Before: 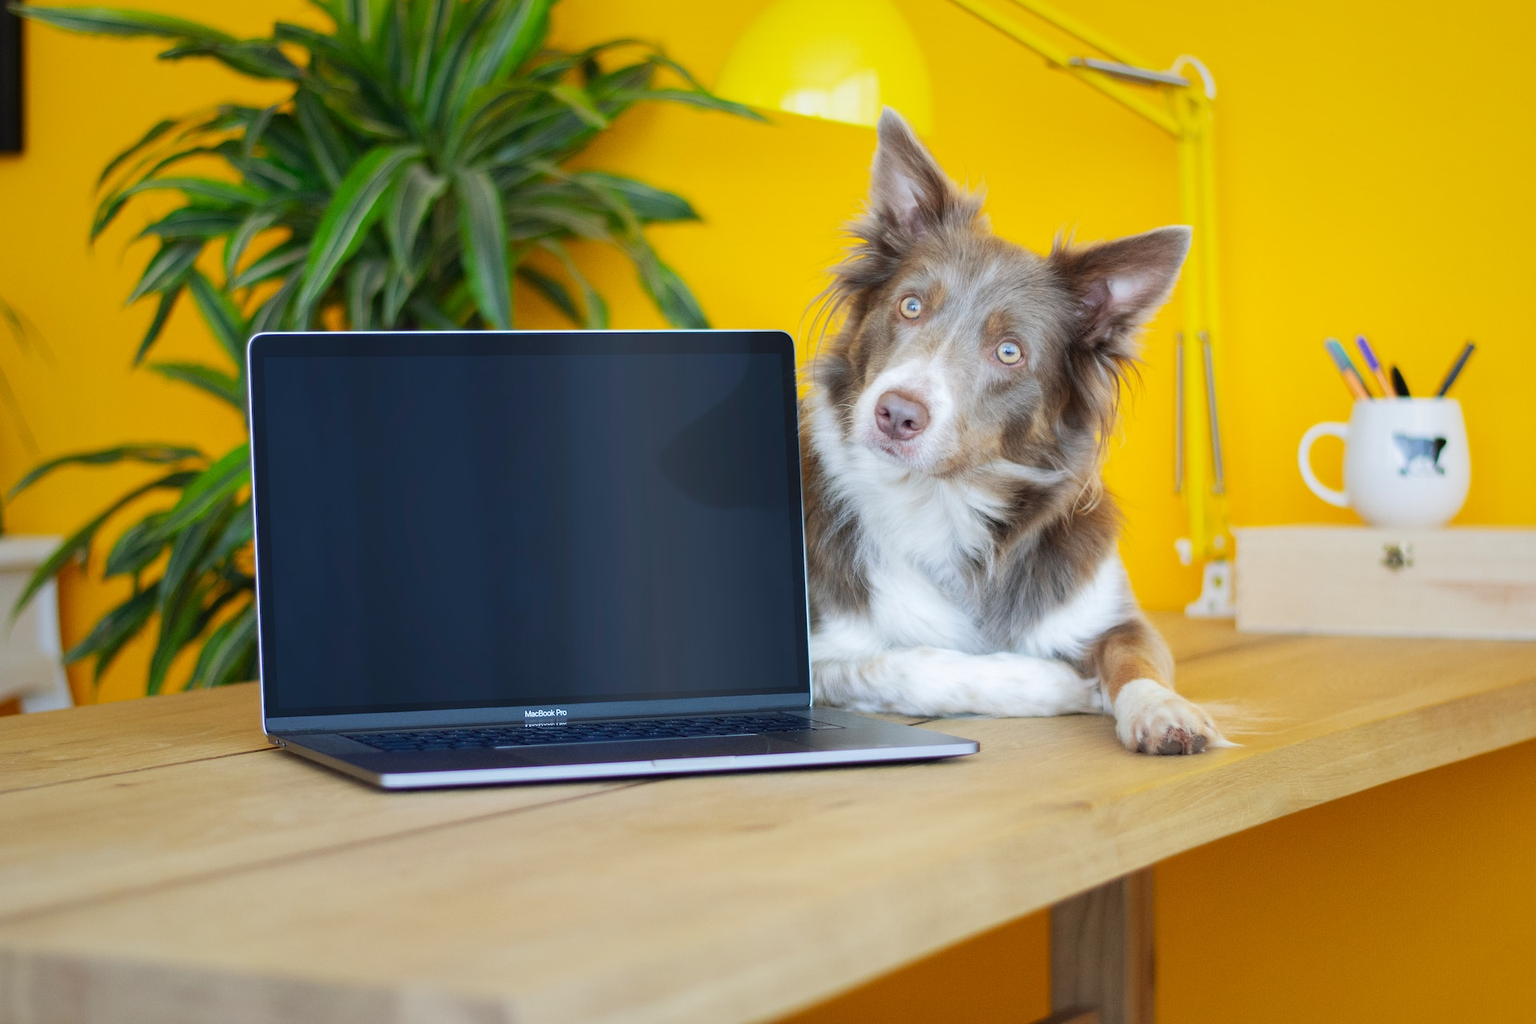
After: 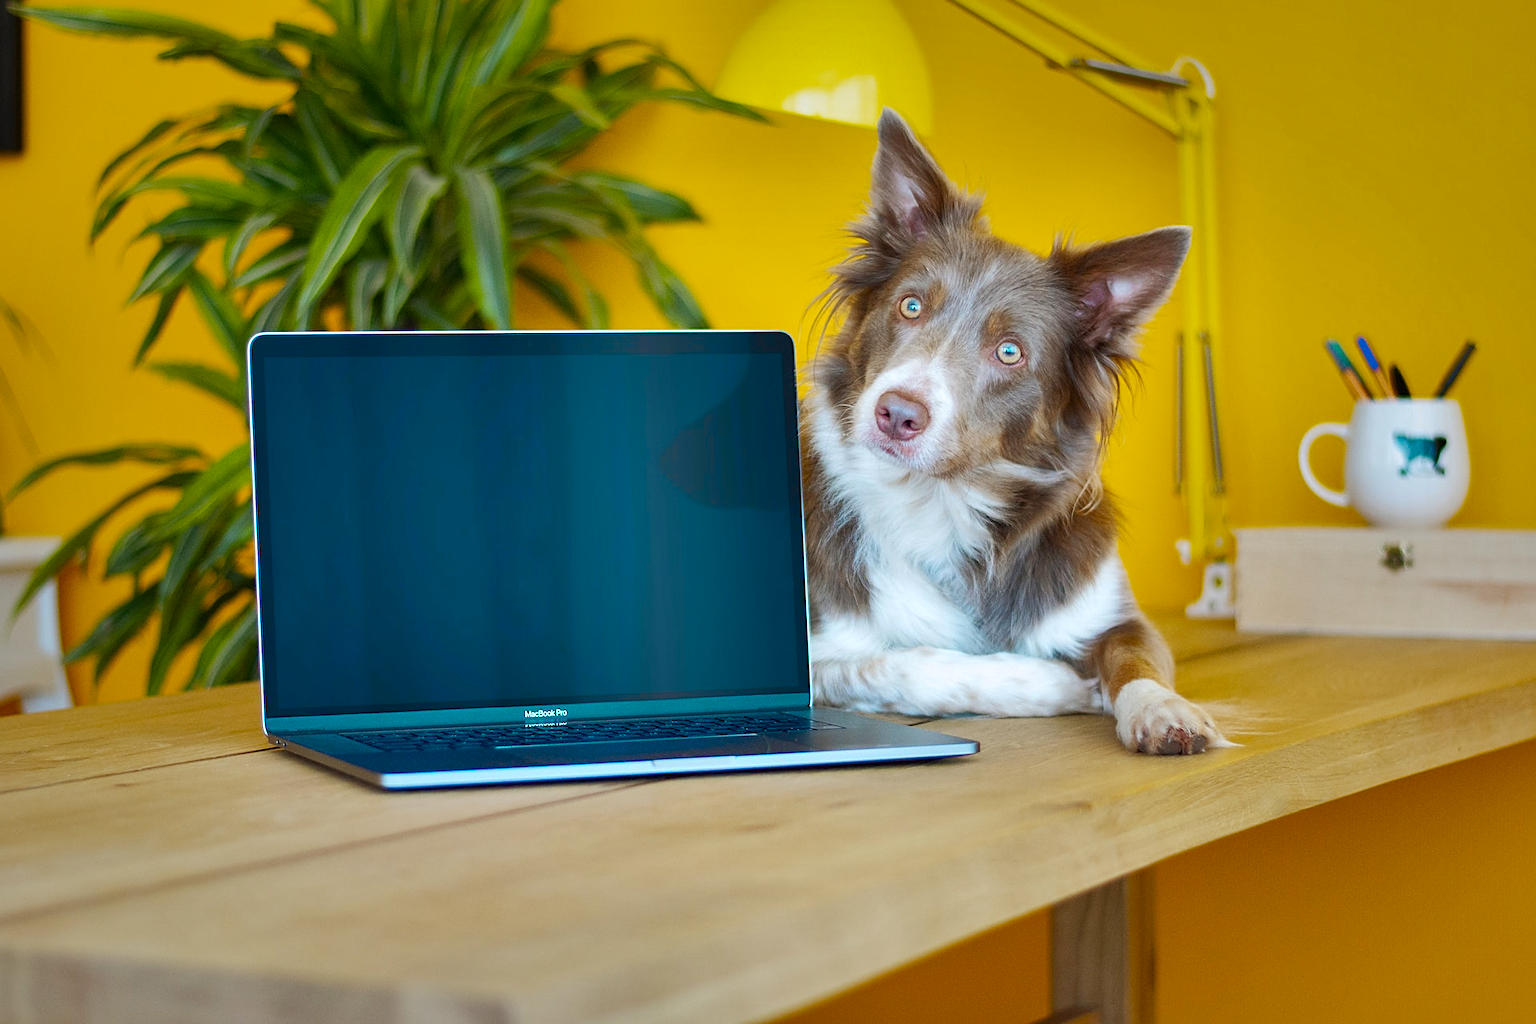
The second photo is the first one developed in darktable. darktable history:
shadows and highlights: radius 108.59, shadows 44.77, highlights -67.83, low approximation 0.01, soften with gaussian
color balance rgb: perceptual saturation grading › global saturation 9.486%, perceptual saturation grading › highlights -12.901%, perceptual saturation grading › mid-tones 14.454%, perceptual saturation grading › shadows 23.687%
color zones: curves: ch0 [(0.254, 0.492) (0.724, 0.62)]; ch1 [(0.25, 0.528) (0.719, 0.796)]; ch2 [(0, 0.472) (0.25, 0.5) (0.73, 0.184)]
sharpen: on, module defaults
